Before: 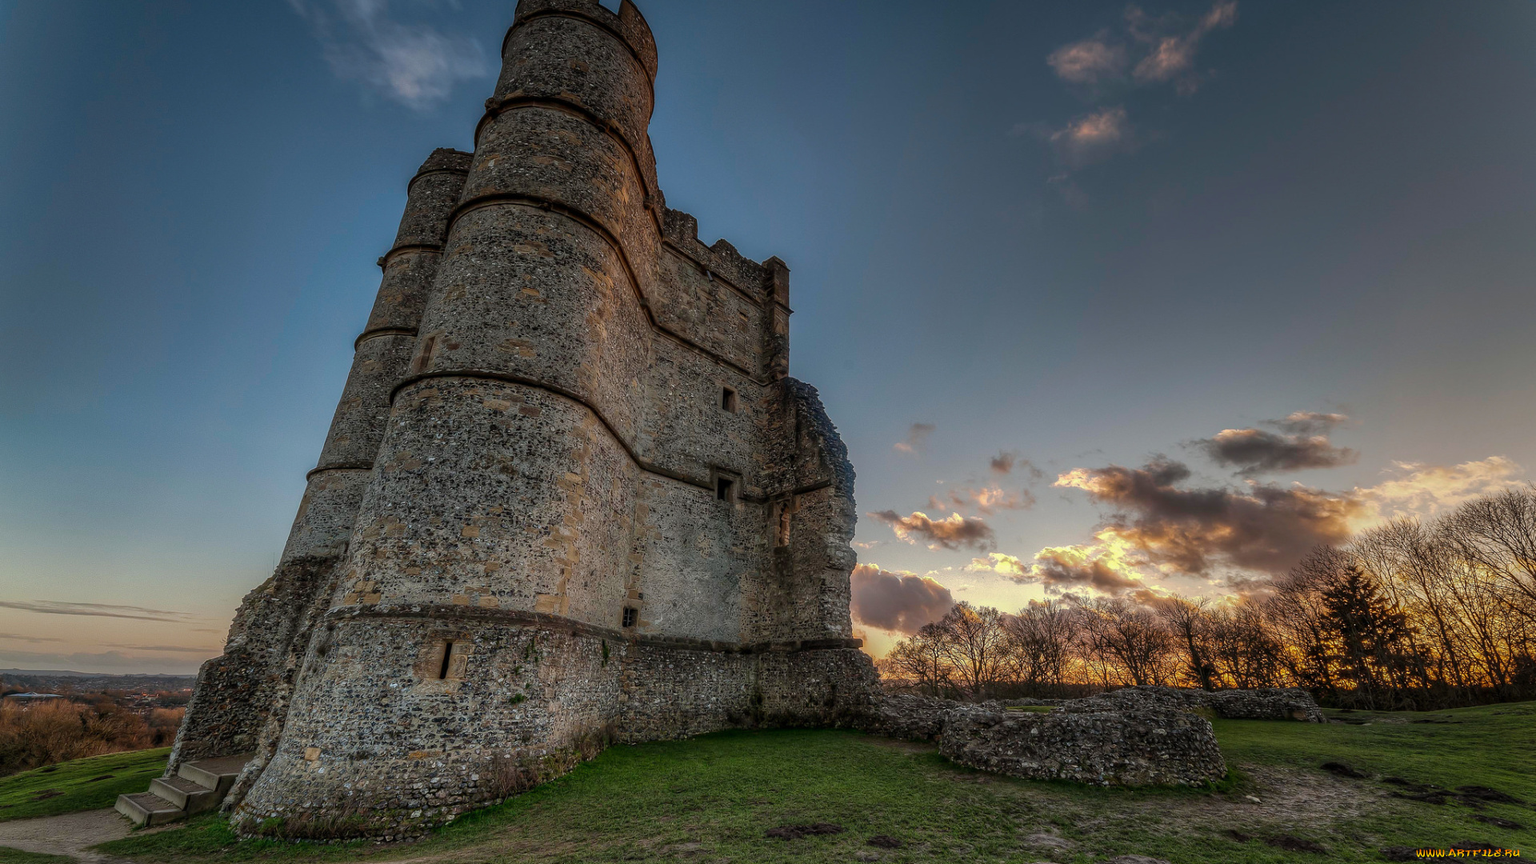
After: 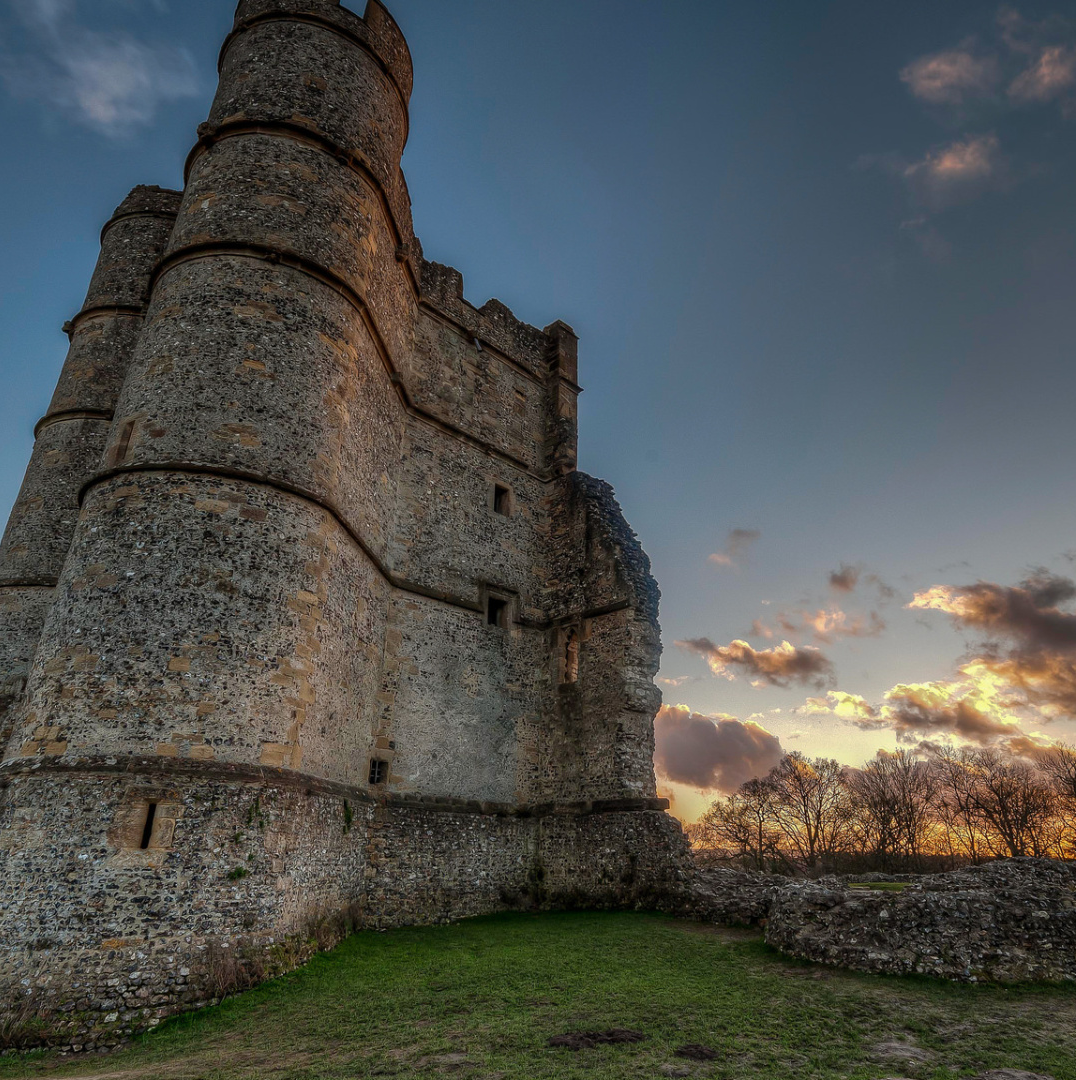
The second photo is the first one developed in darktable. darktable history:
crop: left 21.306%, right 22.628%
